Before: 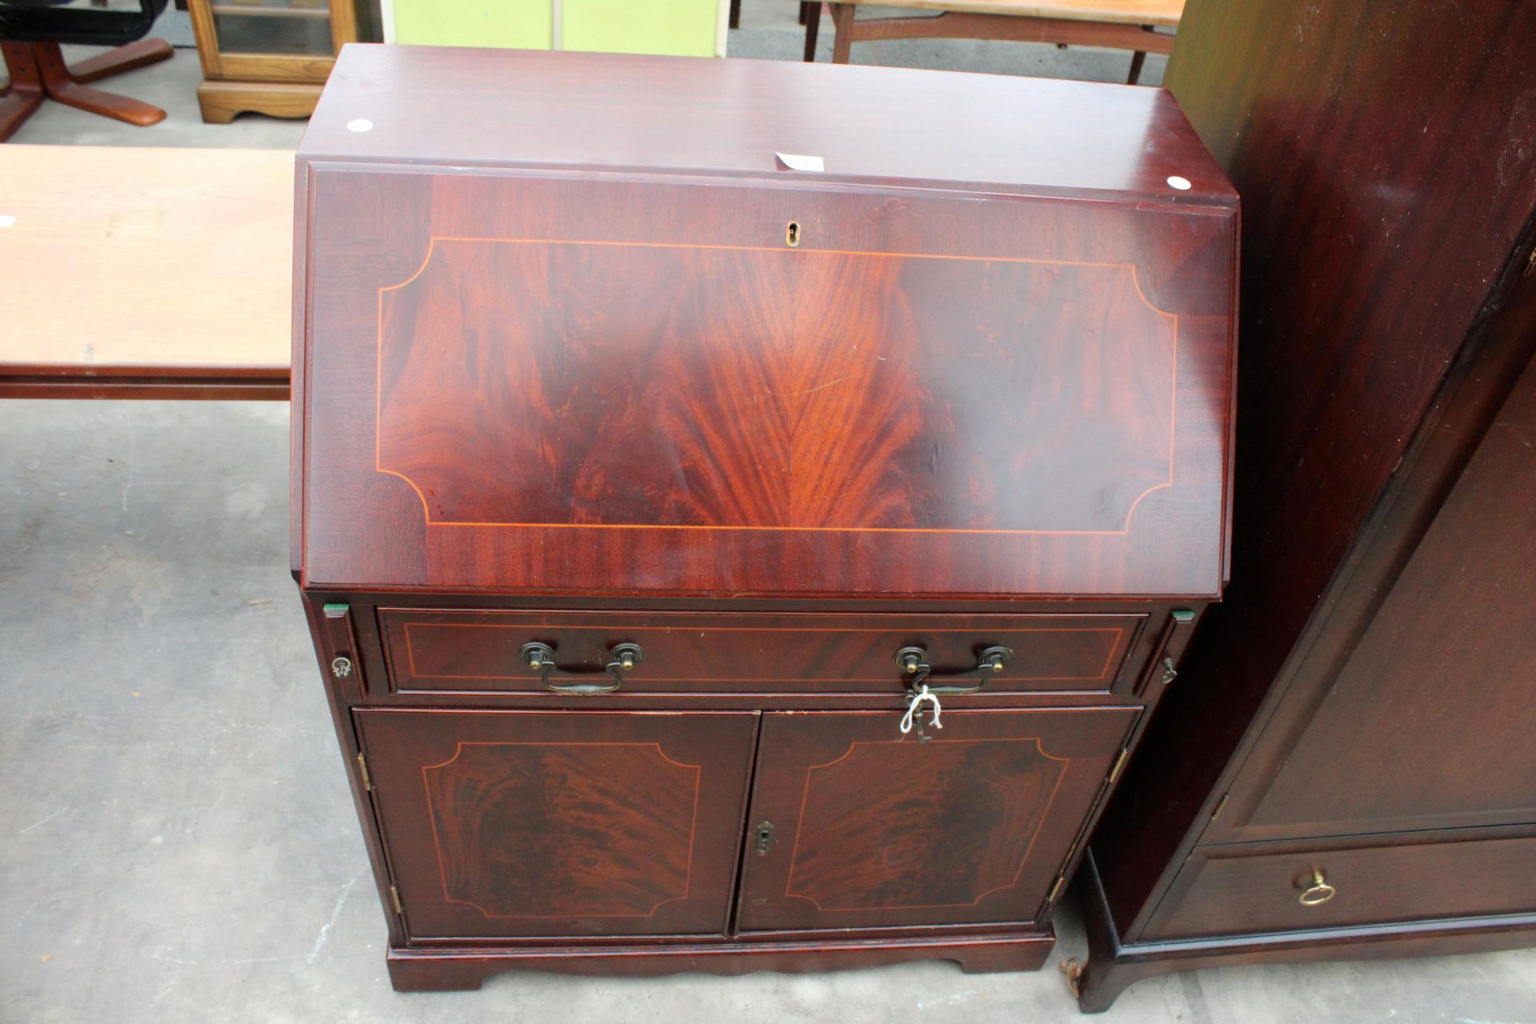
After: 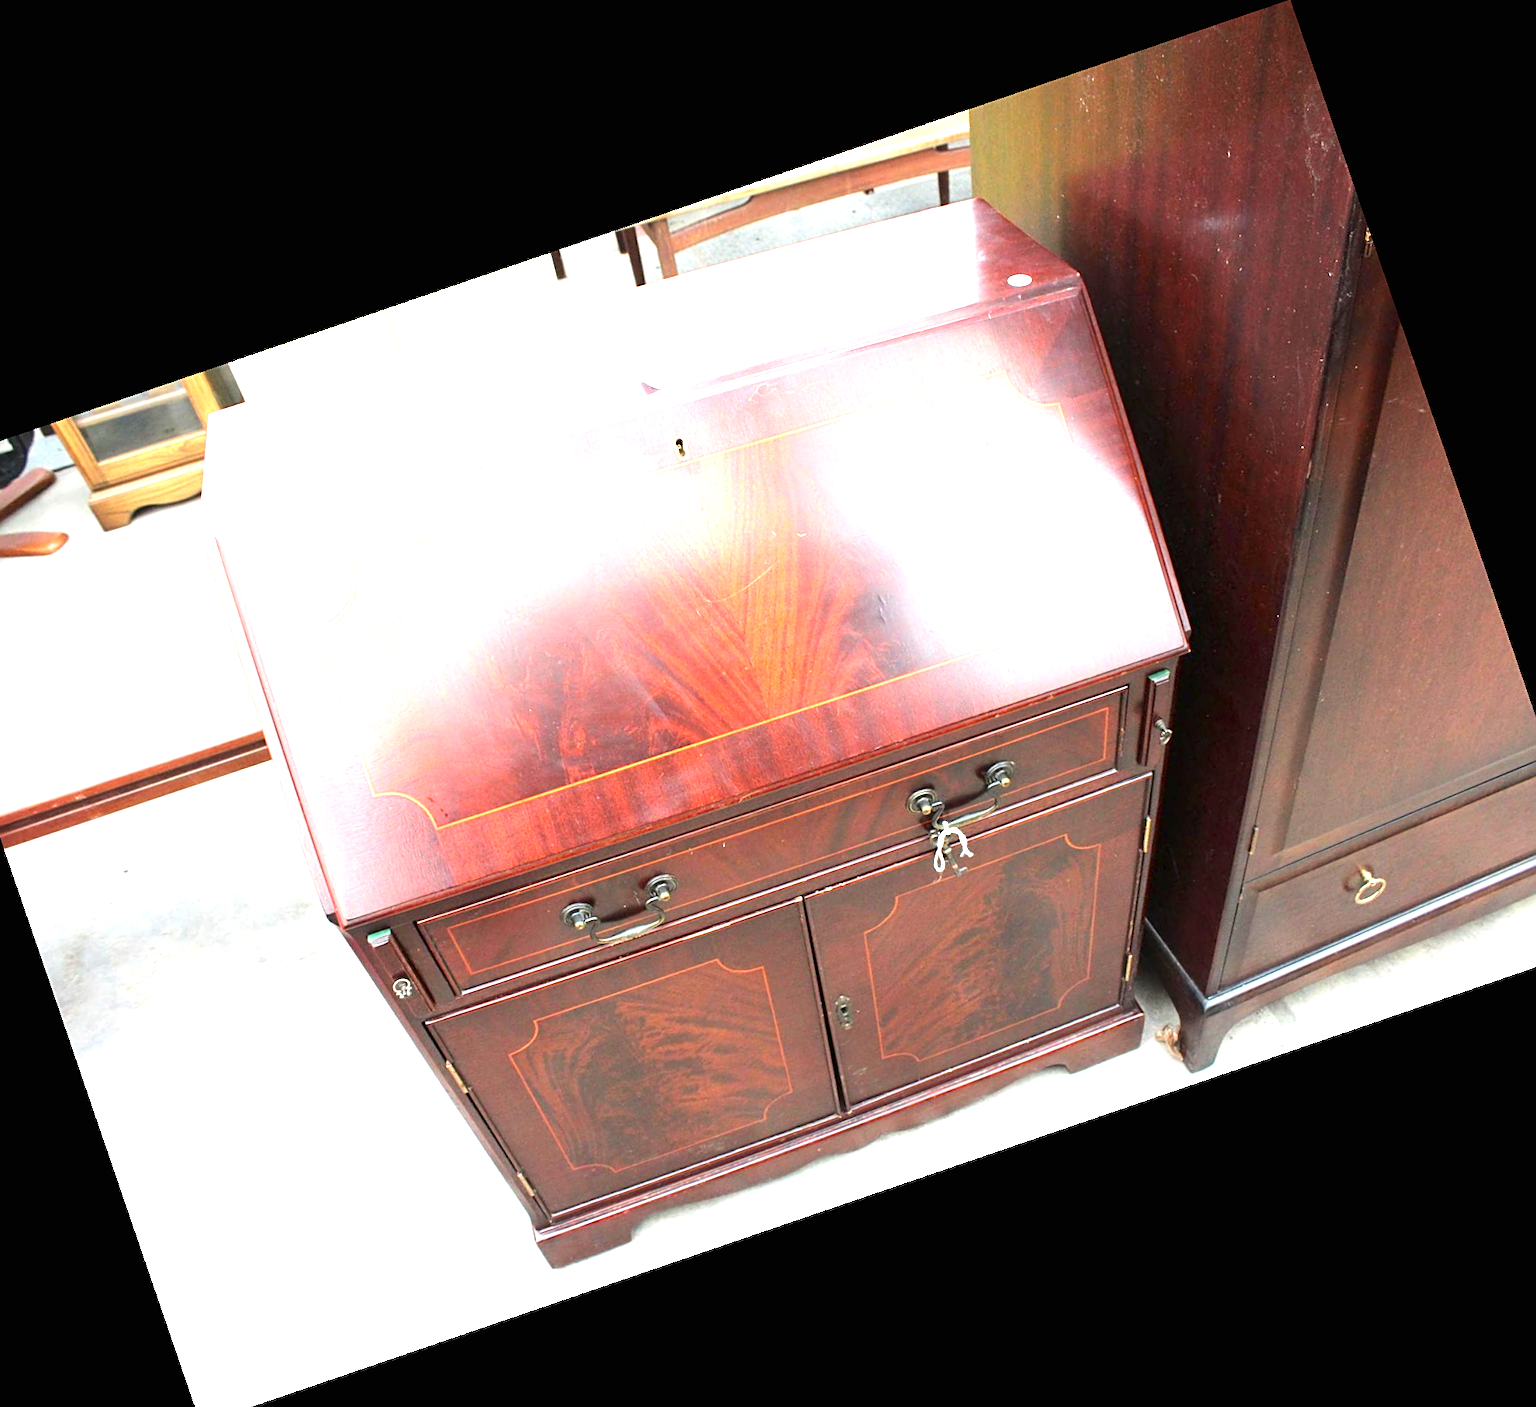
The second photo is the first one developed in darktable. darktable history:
crop and rotate: angle 18.9°, left 6.976%, right 4.352%, bottom 1.061%
sharpen: on, module defaults
exposure: black level correction 0, exposure 1.623 EV, compensate highlight preservation false
